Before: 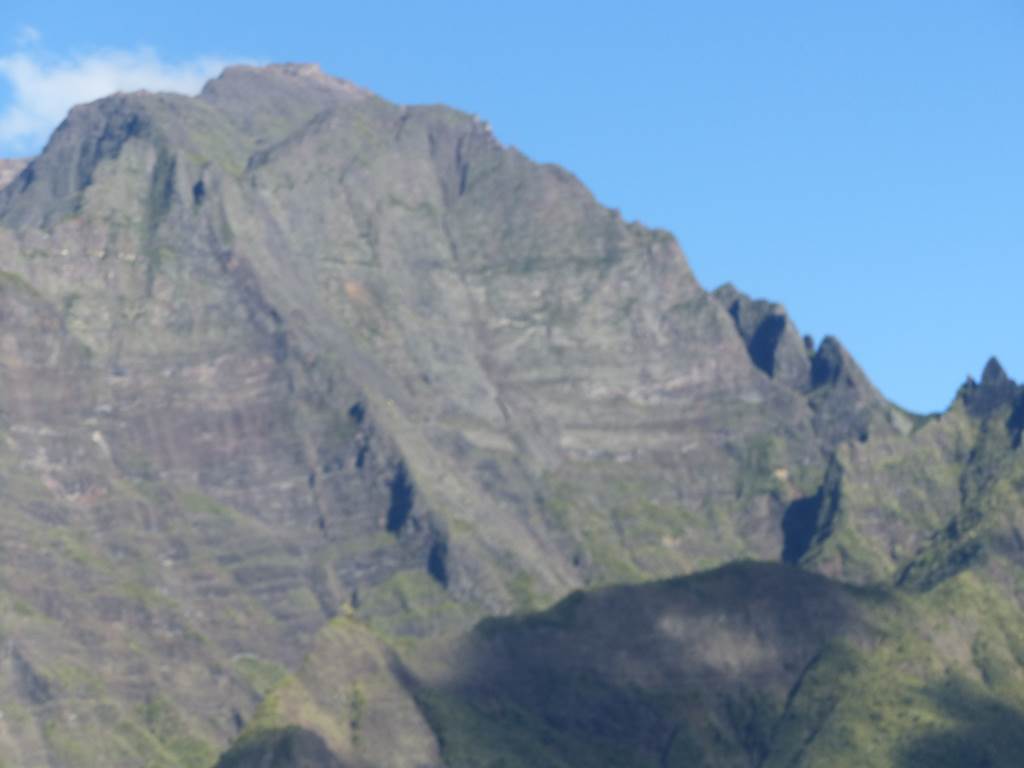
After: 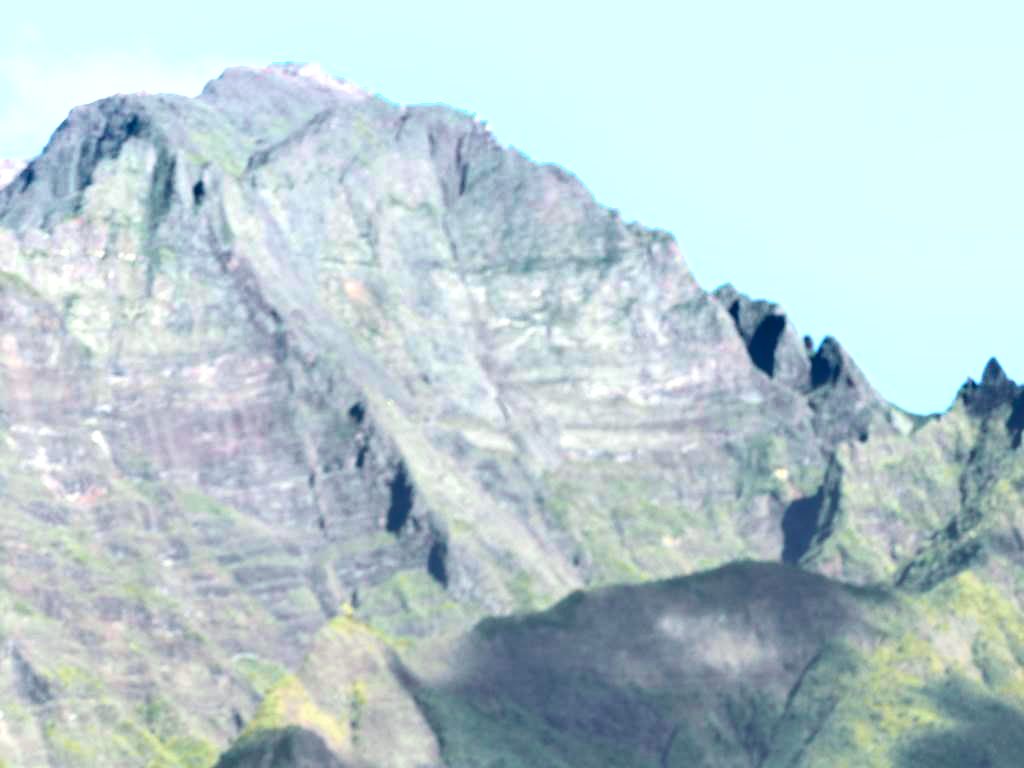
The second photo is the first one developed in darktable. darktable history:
tone curve: curves: ch0 [(0, 0.003) (0.056, 0.041) (0.211, 0.187) (0.482, 0.519) (0.836, 0.864) (0.997, 0.984)]; ch1 [(0, 0) (0.276, 0.206) (0.393, 0.364) (0.482, 0.471) (0.506, 0.5) (0.523, 0.523) (0.572, 0.604) (0.635, 0.665) (0.695, 0.759) (1, 1)]; ch2 [(0, 0) (0.438, 0.456) (0.473, 0.47) (0.503, 0.503) (0.536, 0.527) (0.562, 0.584) (0.612, 0.61) (0.679, 0.72) (1, 1)], color space Lab, independent channels, preserve colors none
shadows and highlights: soften with gaussian
exposure: black level correction 0.001, exposure 1.398 EV, compensate exposure bias true, compensate highlight preservation false
